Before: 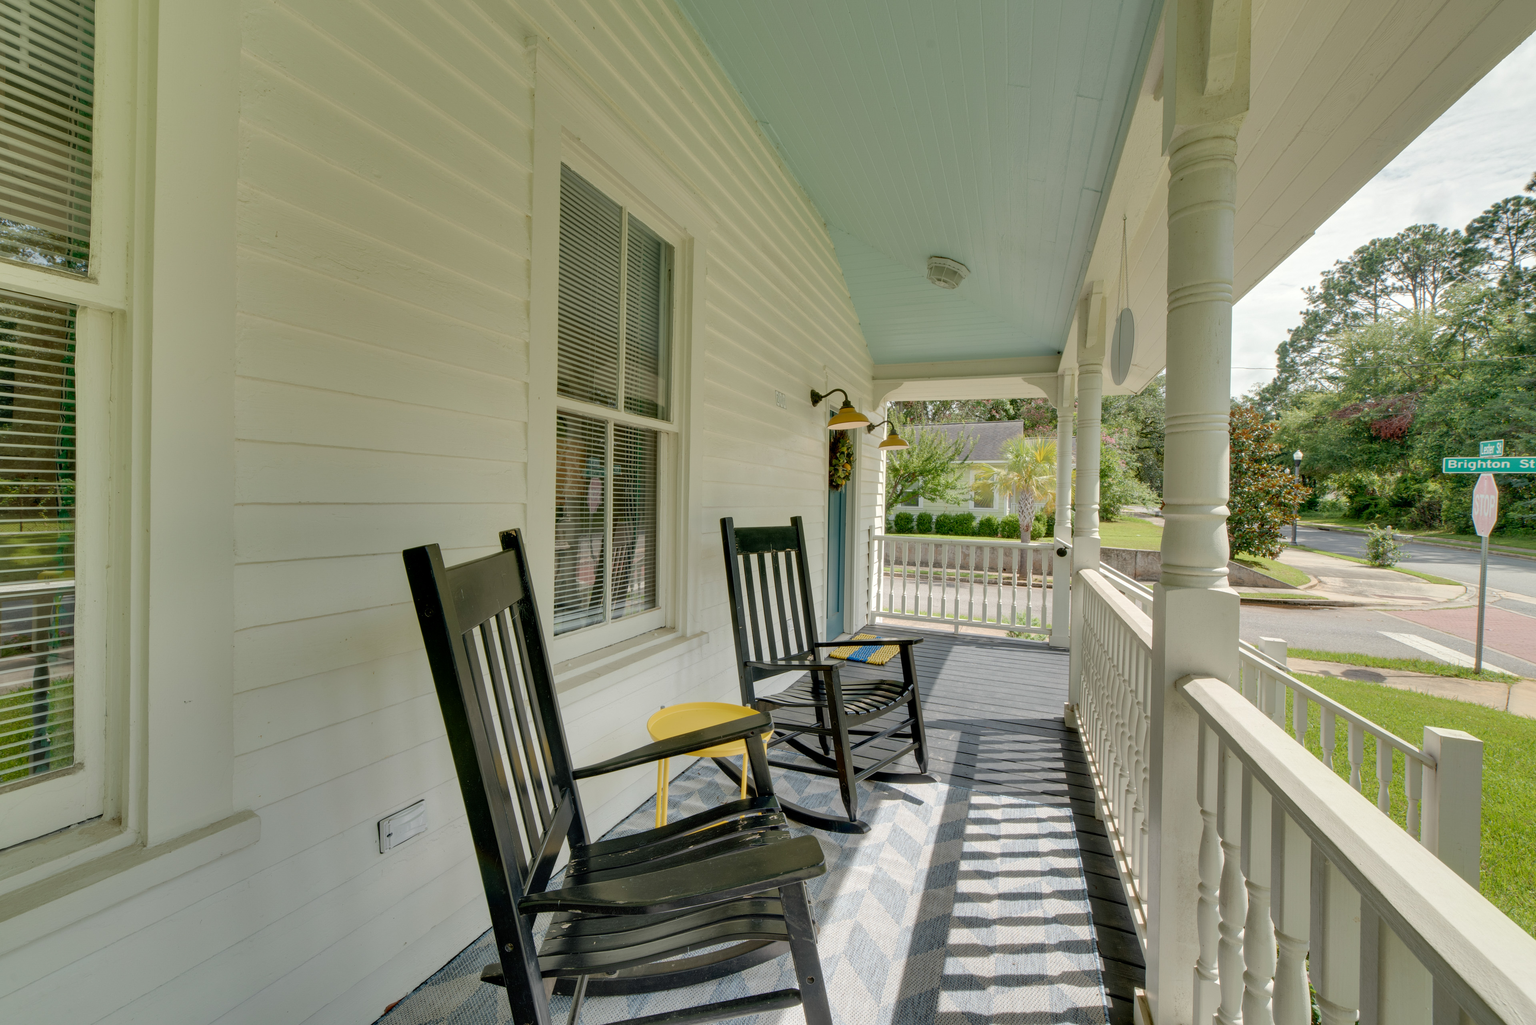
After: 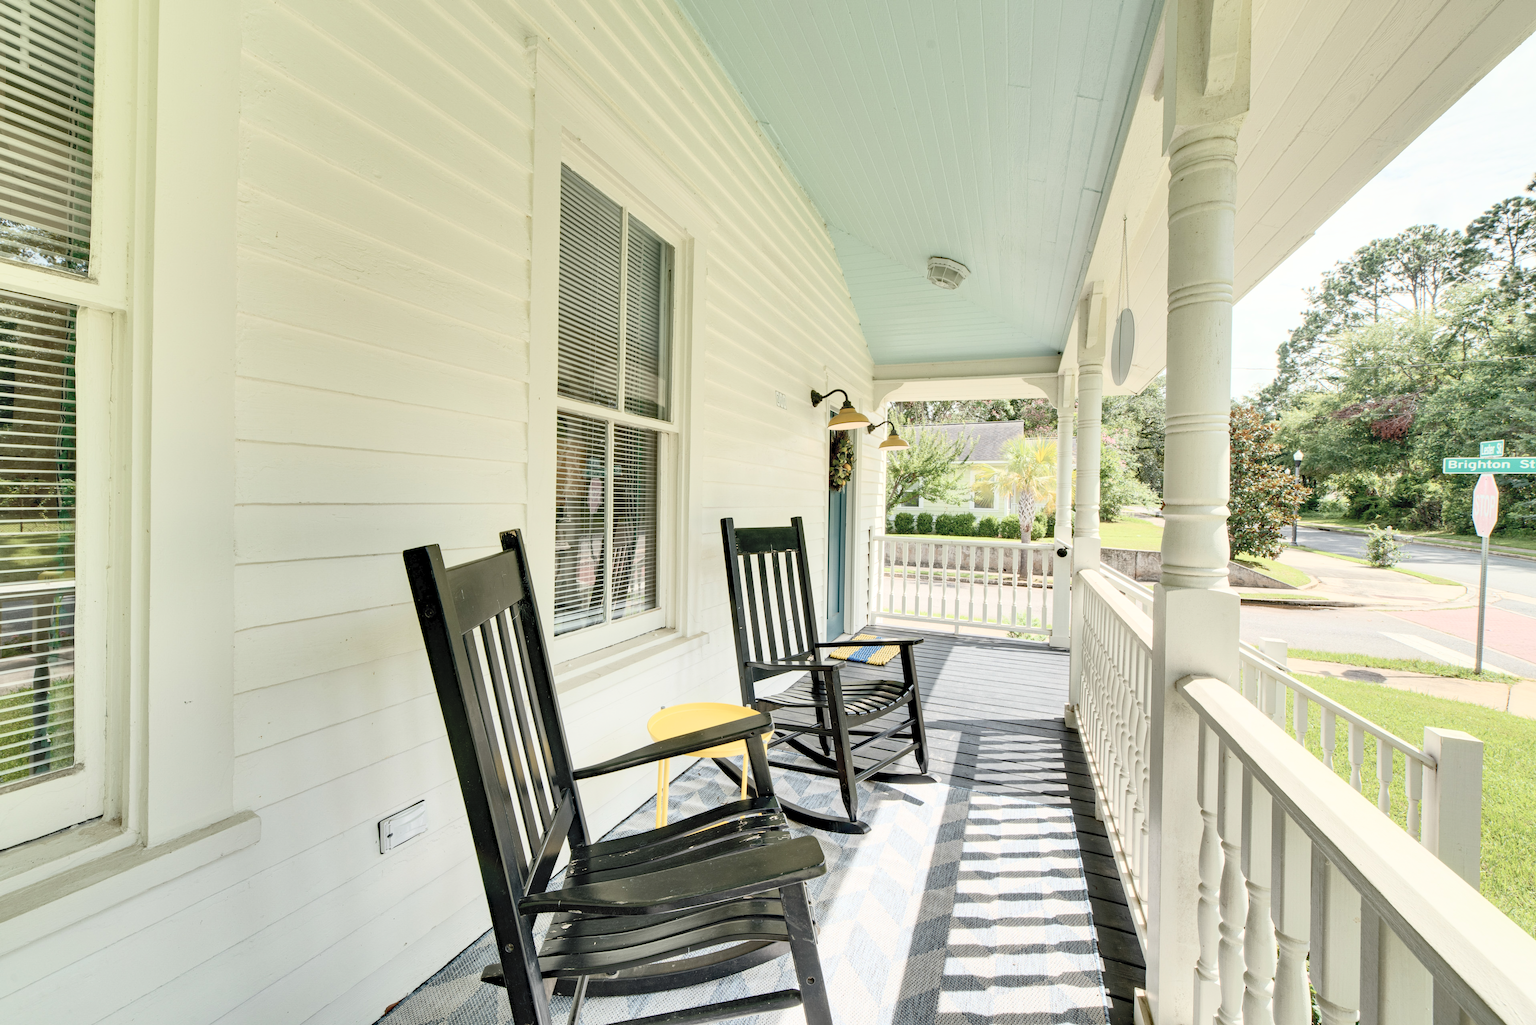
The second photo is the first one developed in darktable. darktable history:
contrast brightness saturation: contrast 0.417, brightness 0.551, saturation -0.184
haze removal: compatibility mode true, adaptive false
